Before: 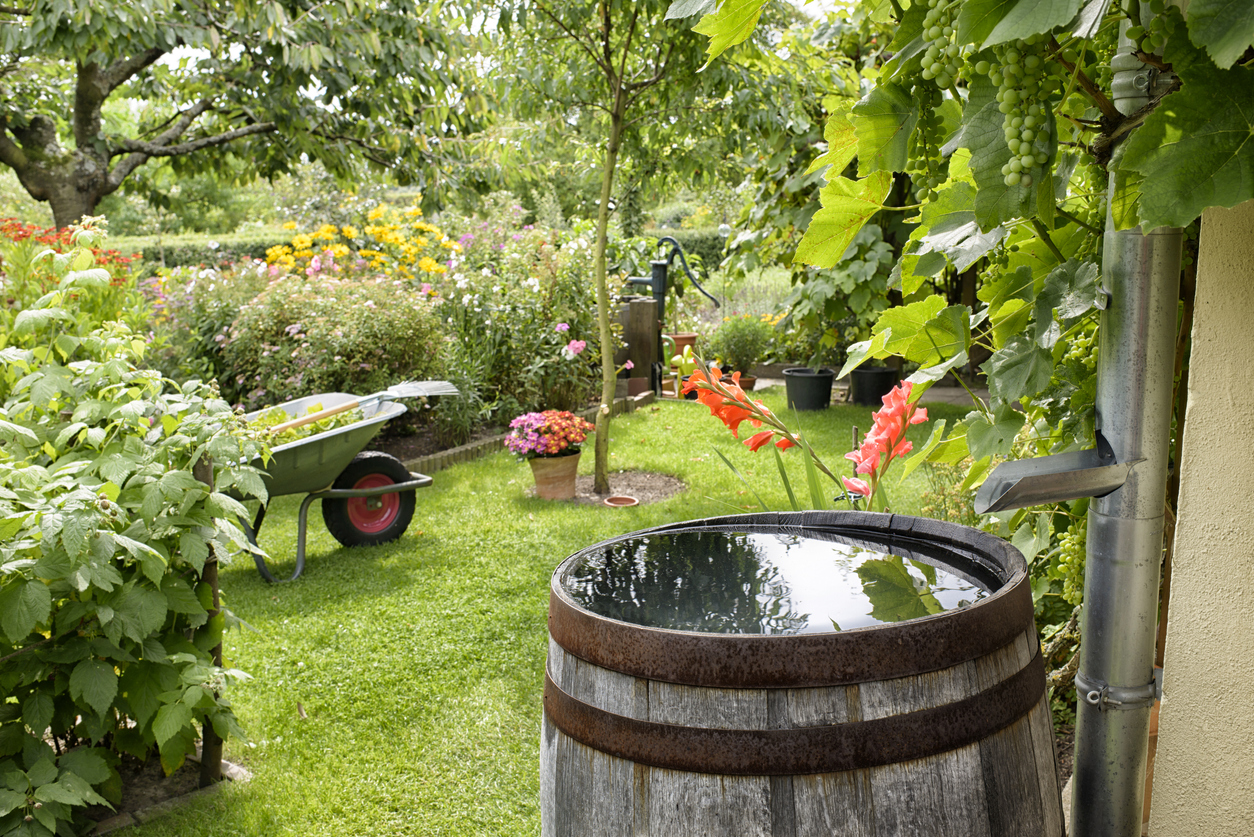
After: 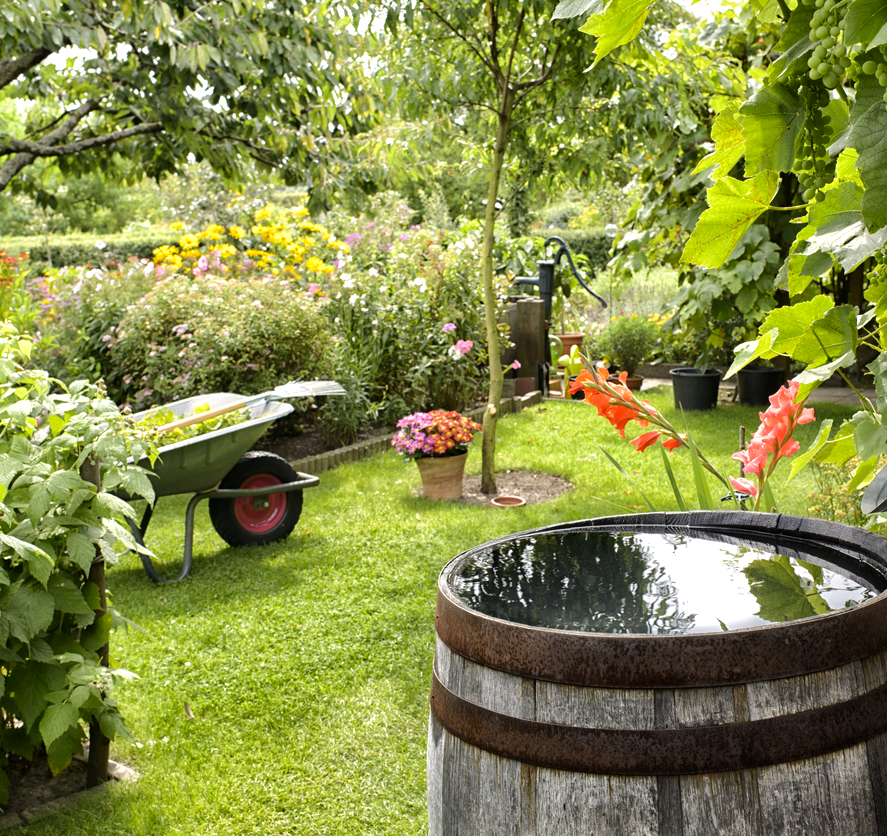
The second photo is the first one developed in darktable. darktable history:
shadows and highlights: shadows -20, white point adjustment -2, highlights -35
color correction: highlights b* 3
crop and rotate: left 9.061%, right 20.142%
tone equalizer: -8 EV -0.417 EV, -7 EV -0.389 EV, -6 EV -0.333 EV, -5 EV -0.222 EV, -3 EV 0.222 EV, -2 EV 0.333 EV, -1 EV 0.389 EV, +0 EV 0.417 EV, edges refinement/feathering 500, mask exposure compensation -1.57 EV, preserve details no
